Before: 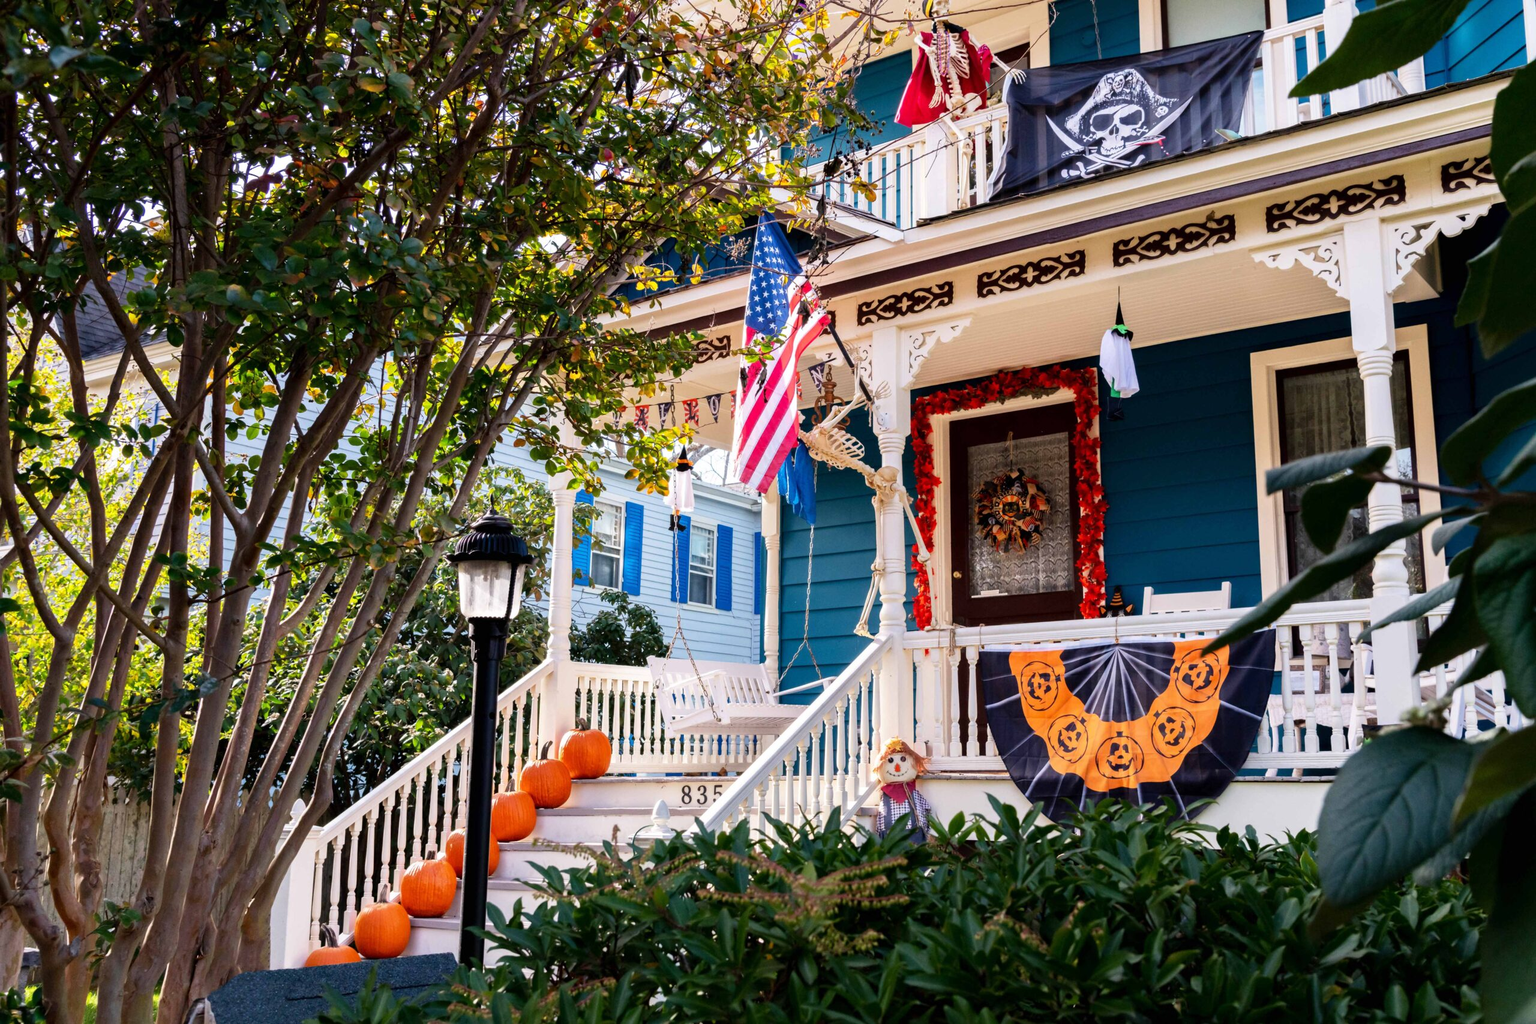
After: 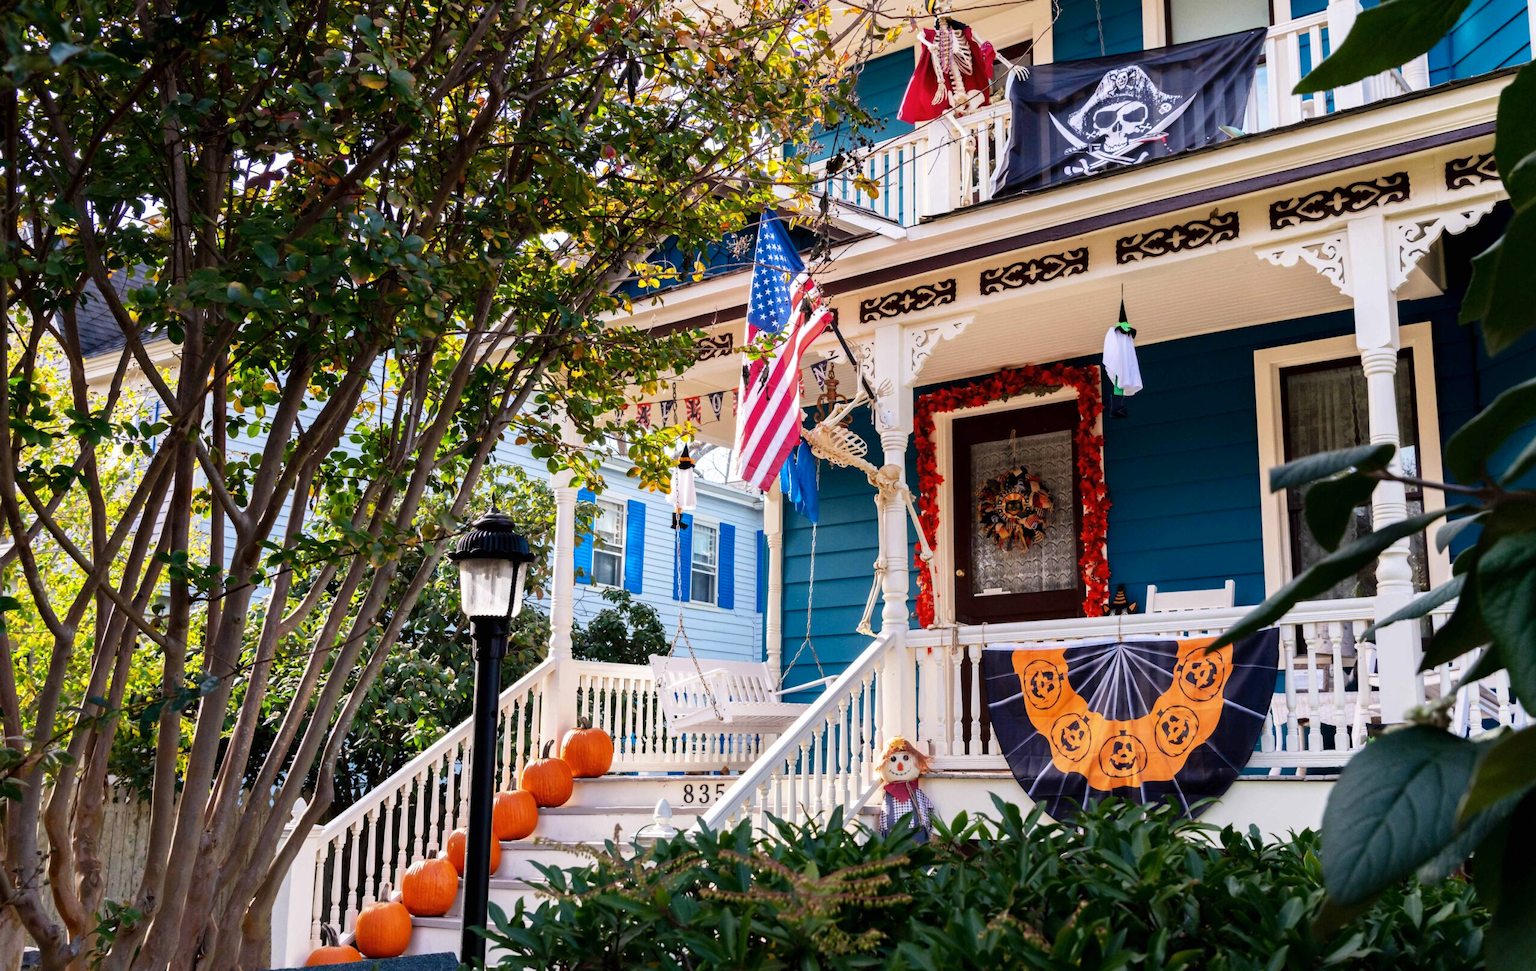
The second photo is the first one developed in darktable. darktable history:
color zones: curves: ch0 [(0.068, 0.464) (0.25, 0.5) (0.48, 0.508) (0.75, 0.536) (0.886, 0.476) (0.967, 0.456)]; ch1 [(0.066, 0.456) (0.25, 0.5) (0.616, 0.508) (0.746, 0.56) (0.934, 0.444)]
crop: top 0.399%, right 0.254%, bottom 4.992%
